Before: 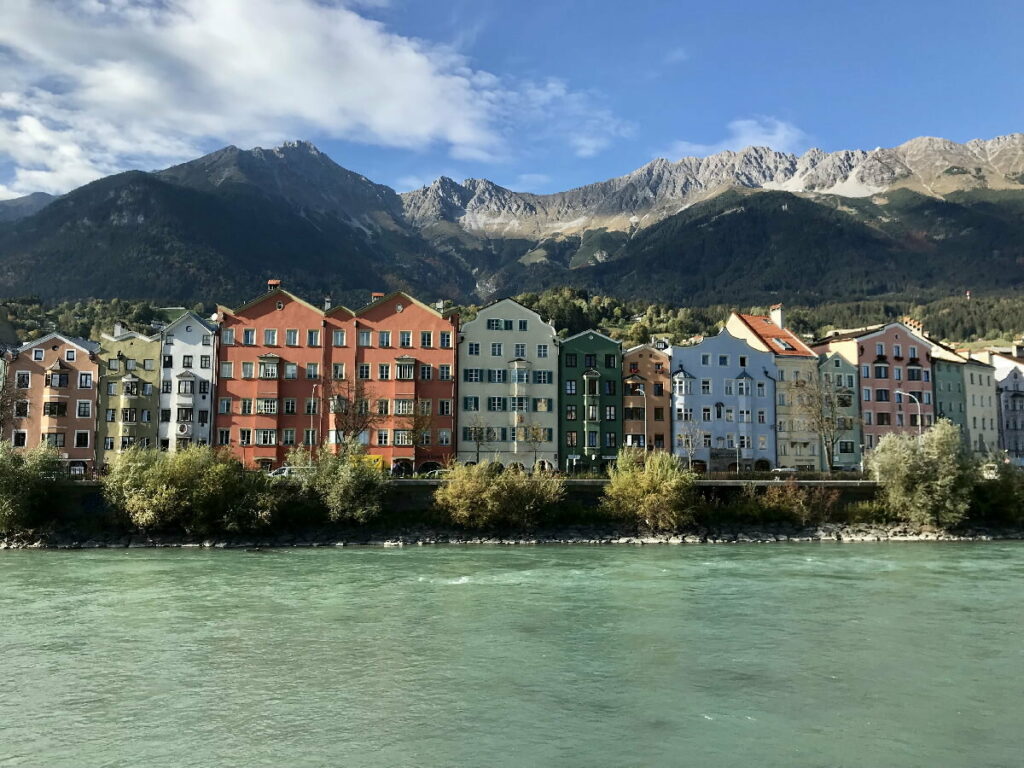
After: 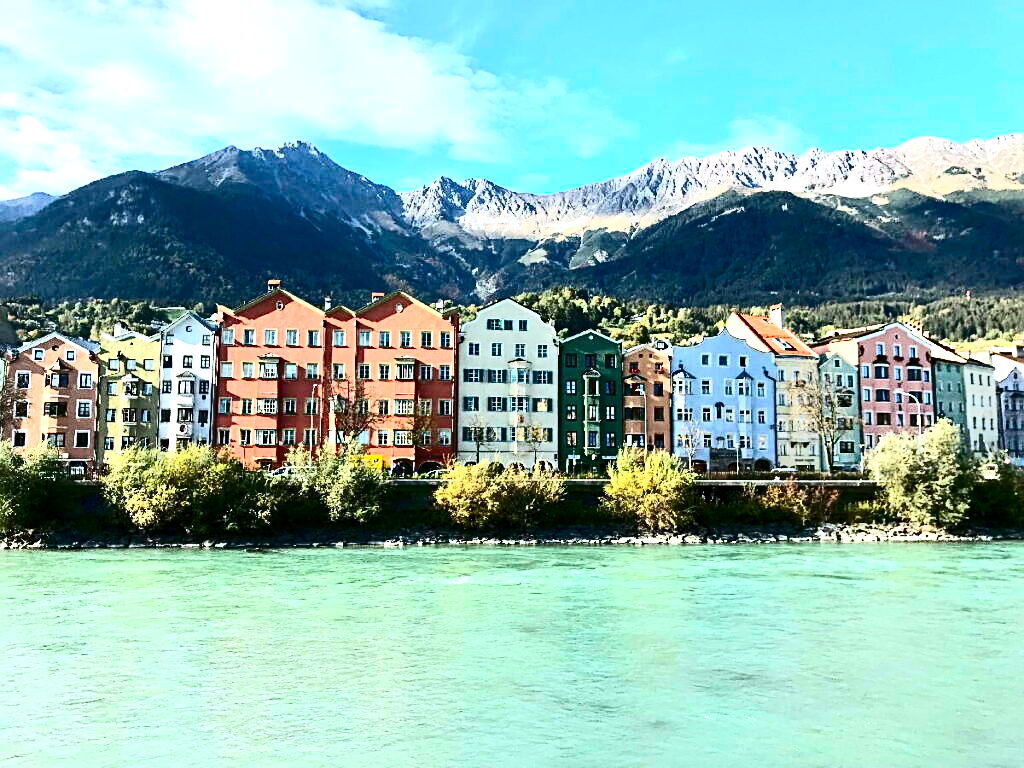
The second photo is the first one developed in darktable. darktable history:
tone equalizer: -7 EV 0.185 EV, -6 EV 0.119 EV, -5 EV 0.061 EV, -4 EV 0.024 EV, -2 EV -0.038 EV, -1 EV -0.037 EV, +0 EV -0.042 EV, smoothing diameter 2.21%, edges refinement/feathering 22.28, mask exposure compensation -1.57 EV, filter diffusion 5
exposure: black level correction 0.001, exposure 1.128 EV, compensate highlight preservation false
color calibration: illuminant as shot in camera, x 0.358, y 0.373, temperature 4628.91 K
contrast brightness saturation: contrast 0.412, brightness 0.05, saturation 0.255
sharpen: radius 2.782
